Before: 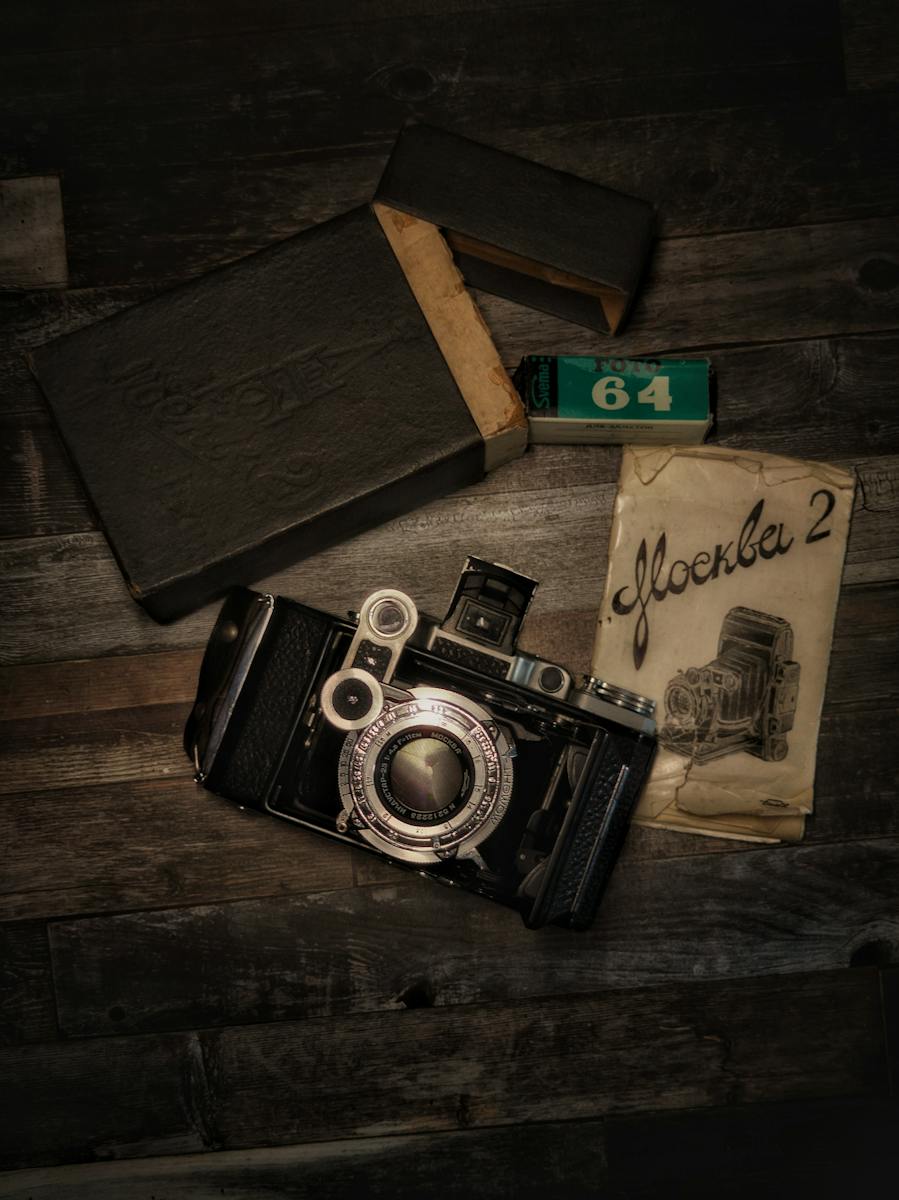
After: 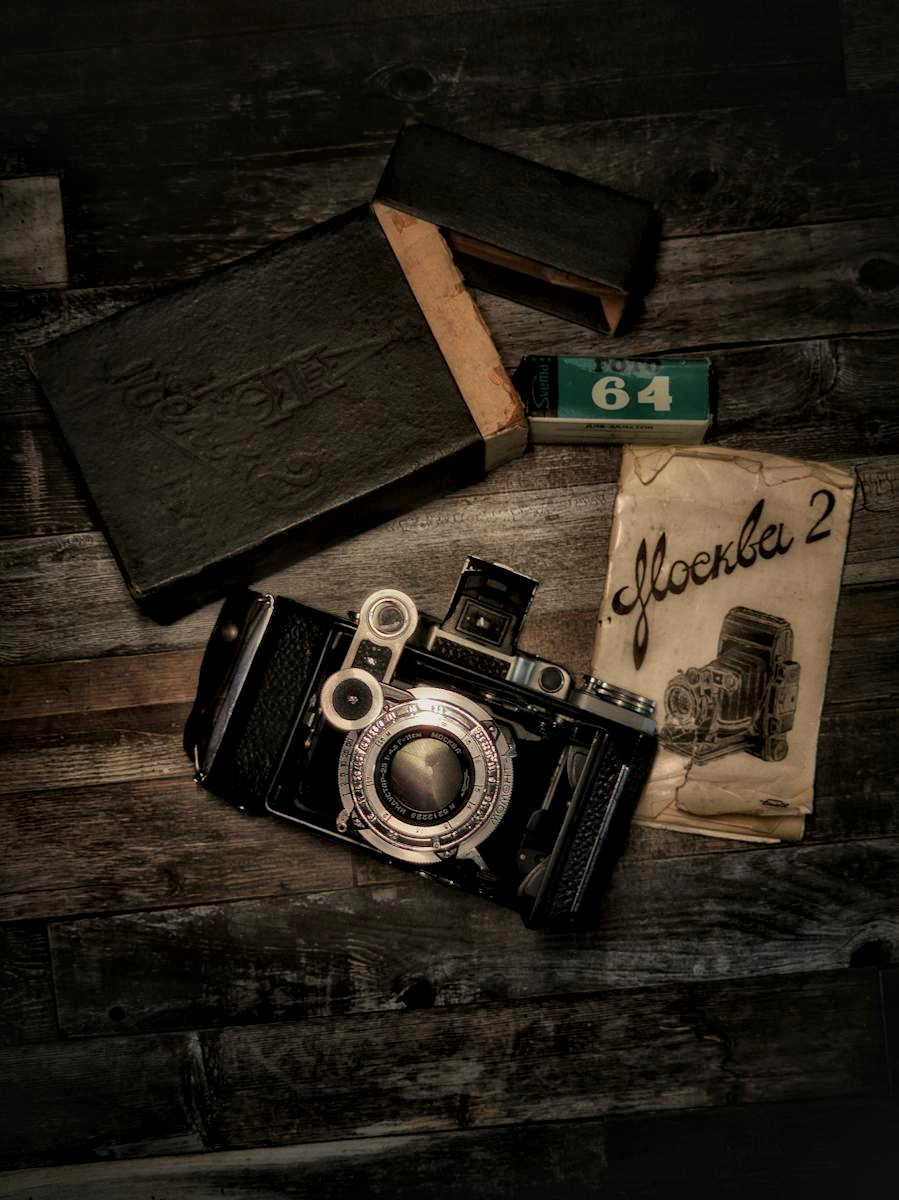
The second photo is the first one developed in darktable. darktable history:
color zones: curves: ch1 [(0.29, 0.492) (0.373, 0.185) (0.509, 0.481)]; ch2 [(0.25, 0.462) (0.749, 0.457)]
local contrast: mode bilateral grid, contrast 20, coarseness 49, detail 179%, midtone range 0.2
